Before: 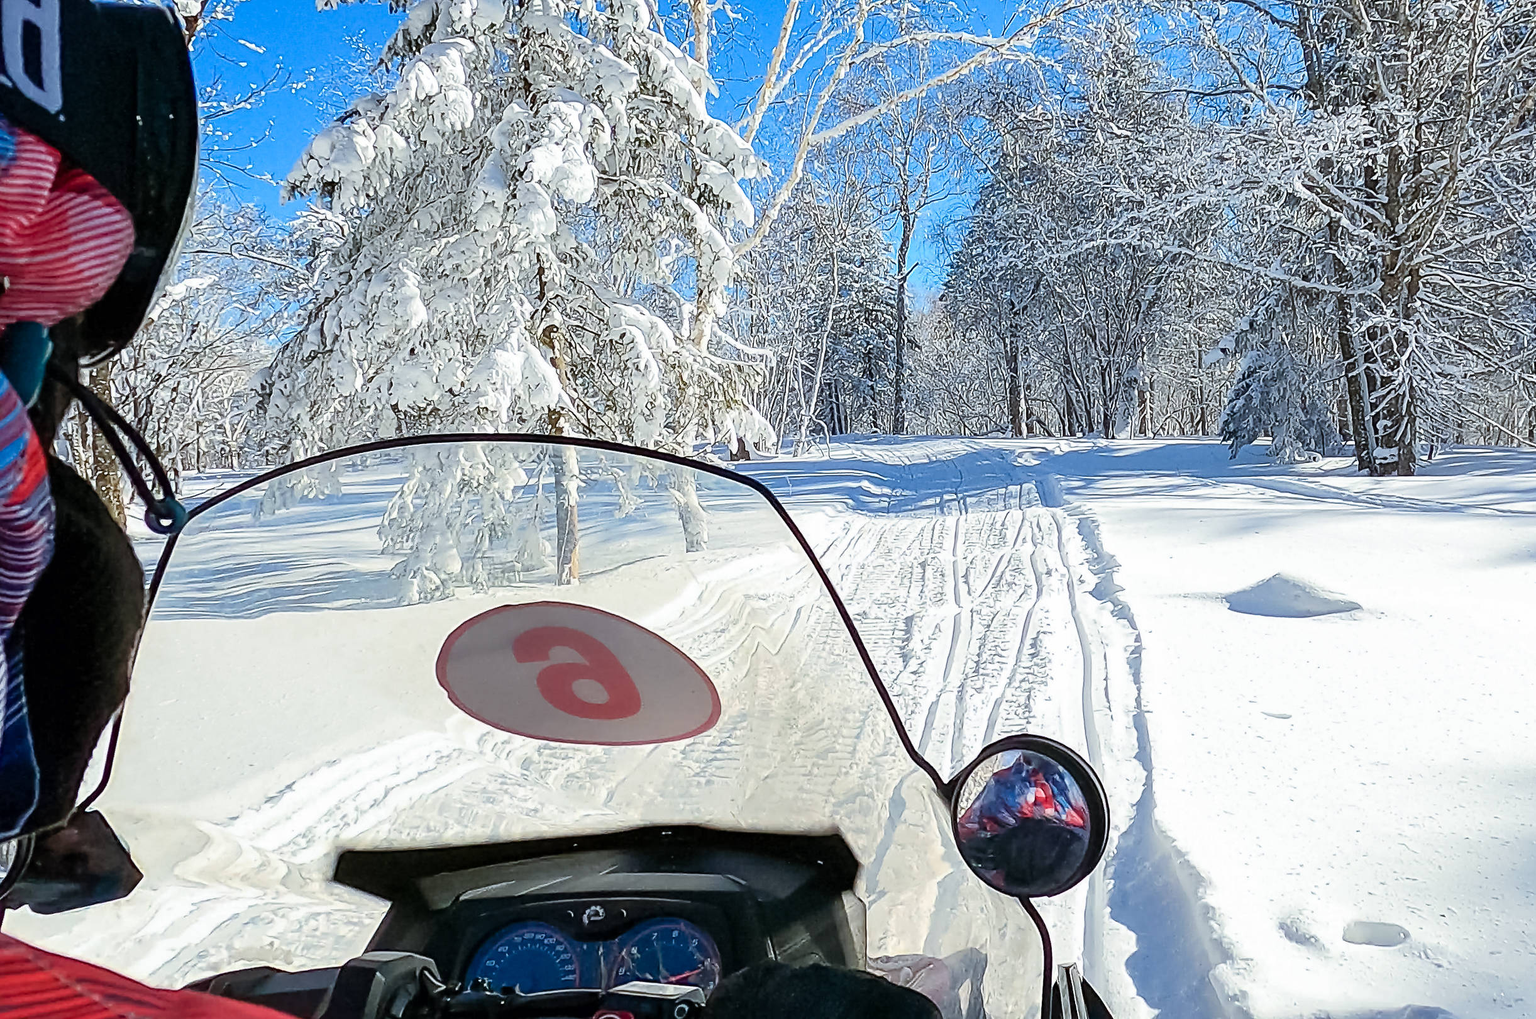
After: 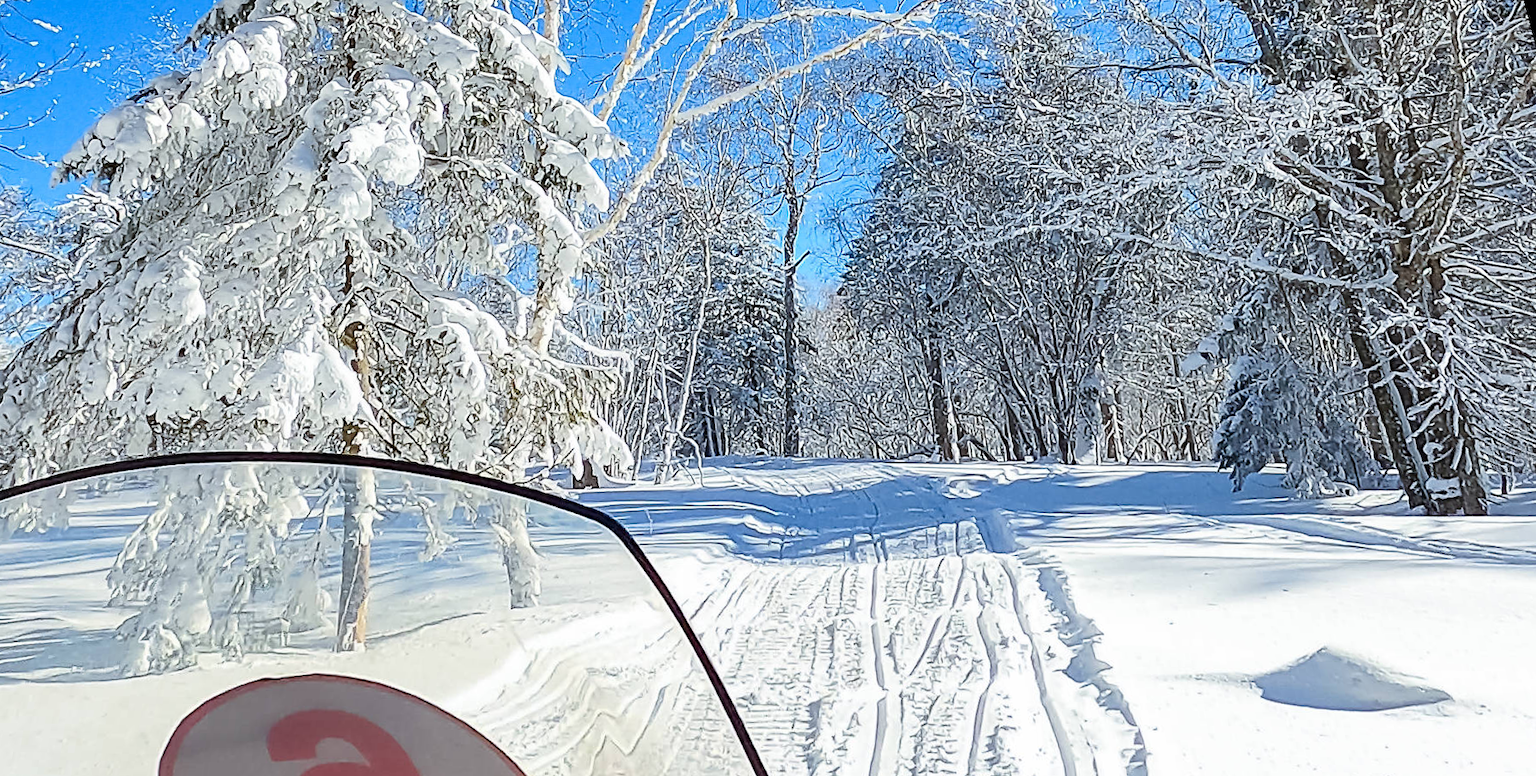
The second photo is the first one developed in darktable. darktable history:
crop and rotate: left 11.812%, bottom 42.776%
rotate and perspective: rotation 0.72°, lens shift (vertical) -0.352, lens shift (horizontal) -0.051, crop left 0.152, crop right 0.859, crop top 0.019, crop bottom 0.964
